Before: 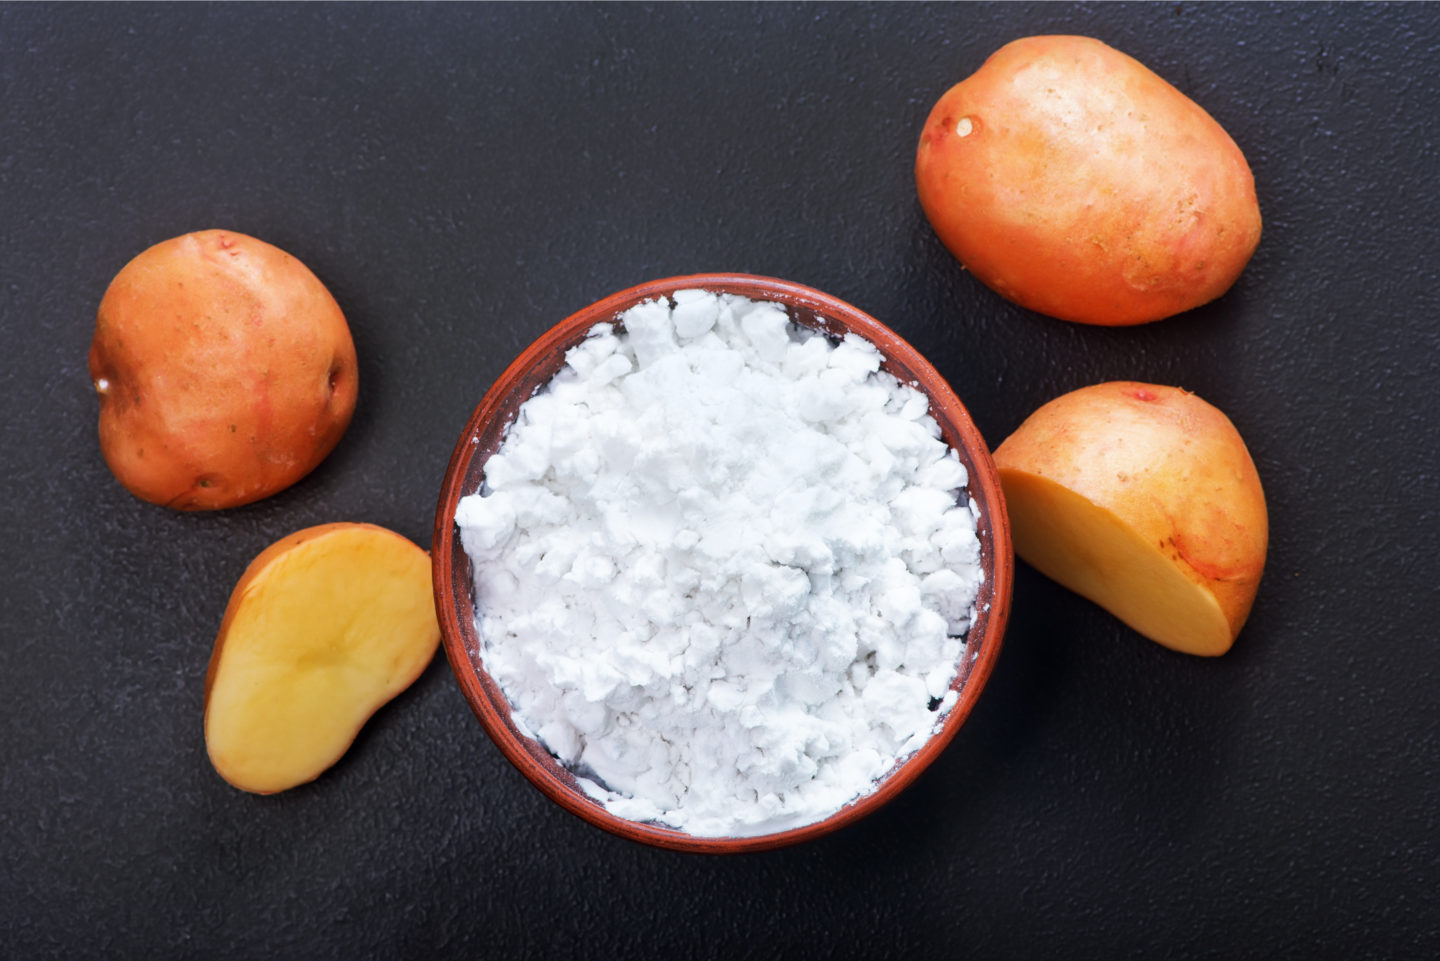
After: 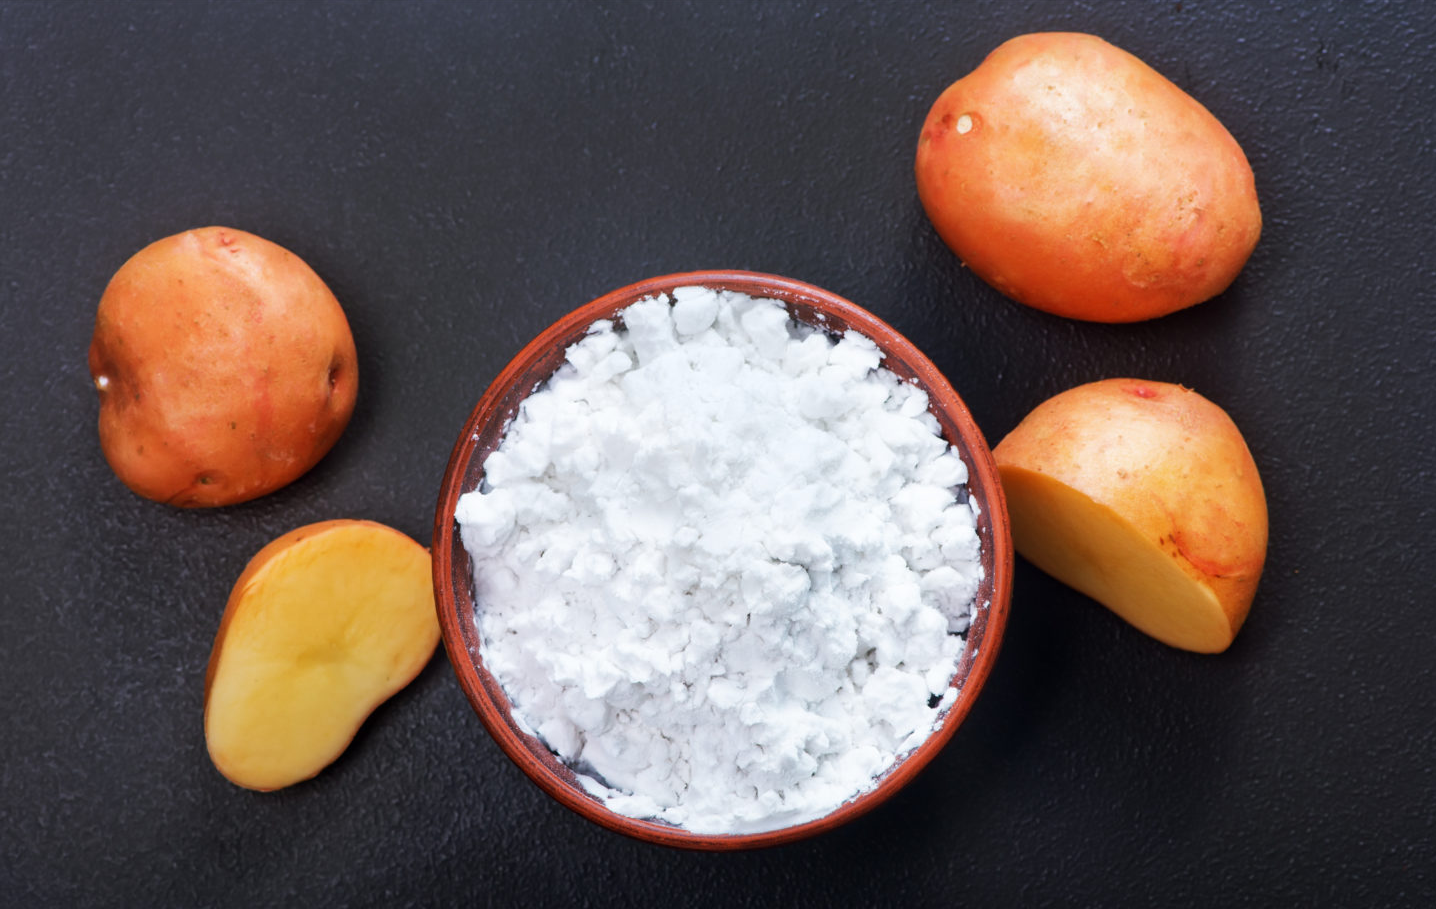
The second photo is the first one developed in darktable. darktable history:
crop: top 0.323%, right 0.256%, bottom 4.991%
